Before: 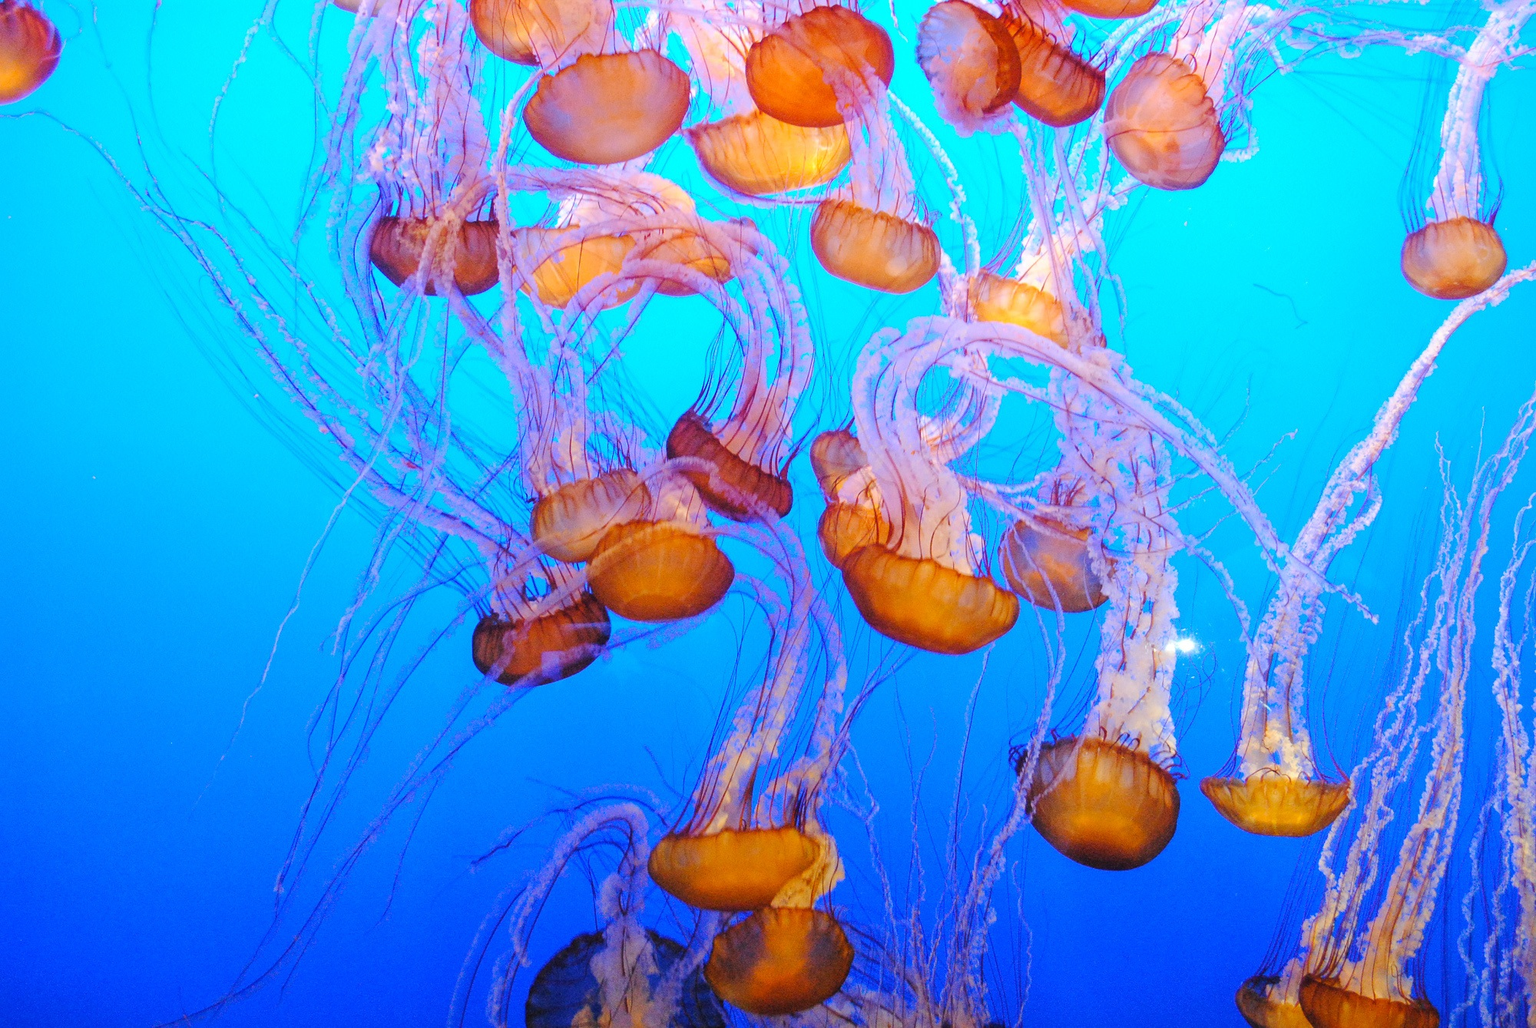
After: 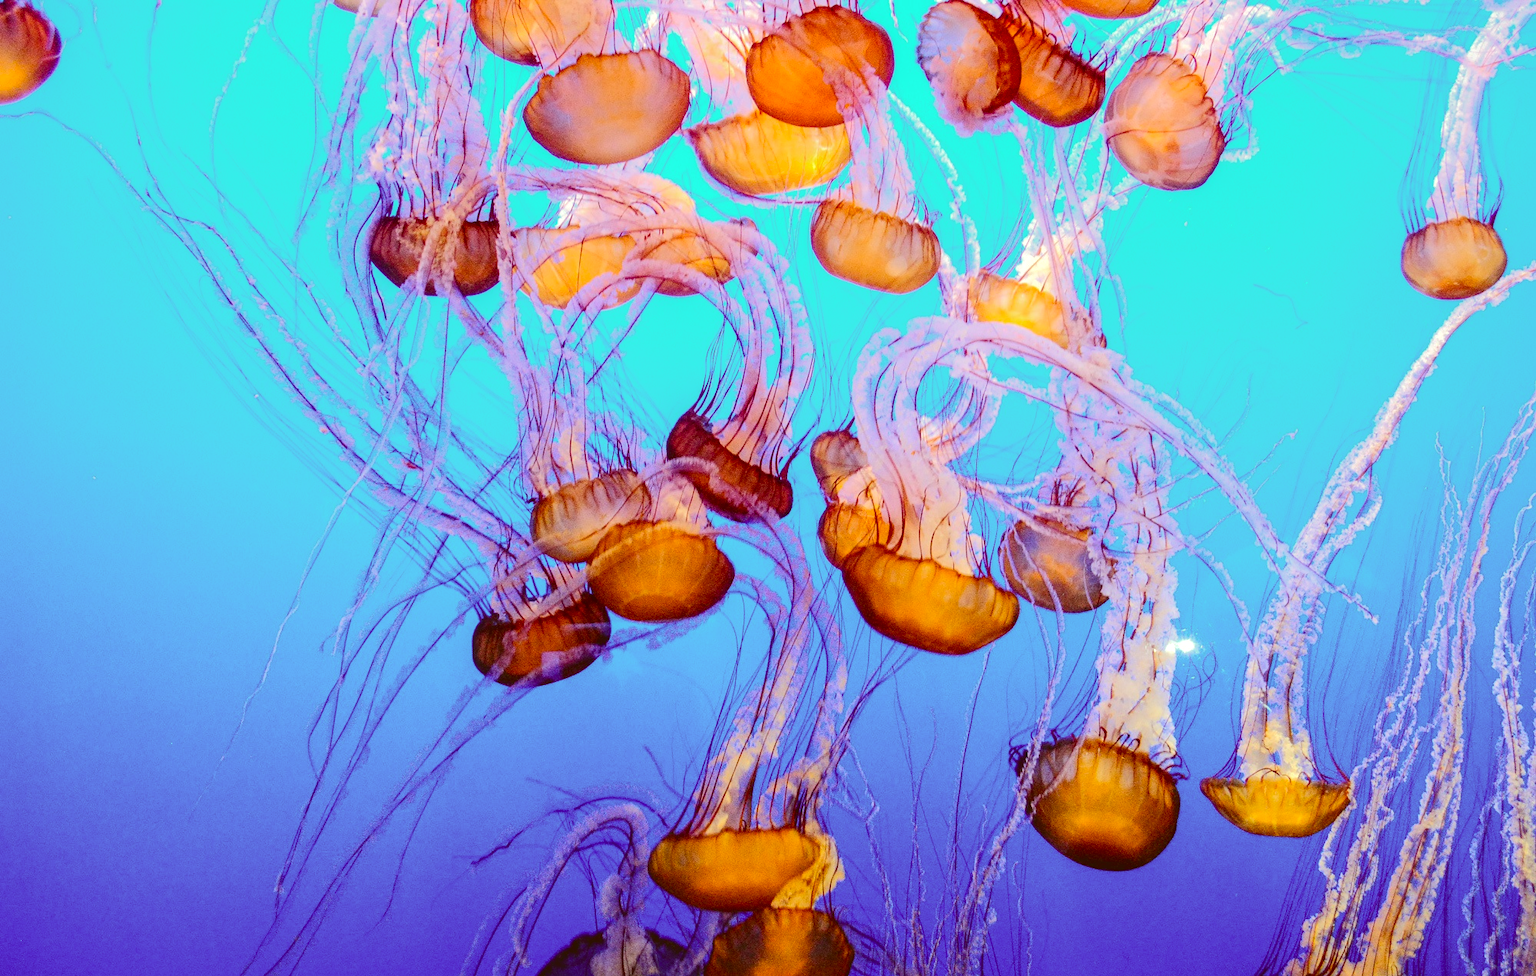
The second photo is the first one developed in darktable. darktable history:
color correction: highlights a* -5.34, highlights b* 9.8, shadows a* 9.31, shadows b* 25.04
crop and rotate: top 0.003%, bottom 5.052%
local contrast: highlights 29%, shadows 73%, midtone range 0.746
tone curve: curves: ch0 [(0, 0) (0.003, 0.15) (0.011, 0.151) (0.025, 0.15) (0.044, 0.15) (0.069, 0.151) (0.1, 0.153) (0.136, 0.16) (0.177, 0.183) (0.224, 0.21) (0.277, 0.253) (0.335, 0.309) (0.399, 0.389) (0.468, 0.479) (0.543, 0.58) (0.623, 0.677) (0.709, 0.747) (0.801, 0.808) (0.898, 0.87) (1, 1)], color space Lab, independent channels, preserve colors none
